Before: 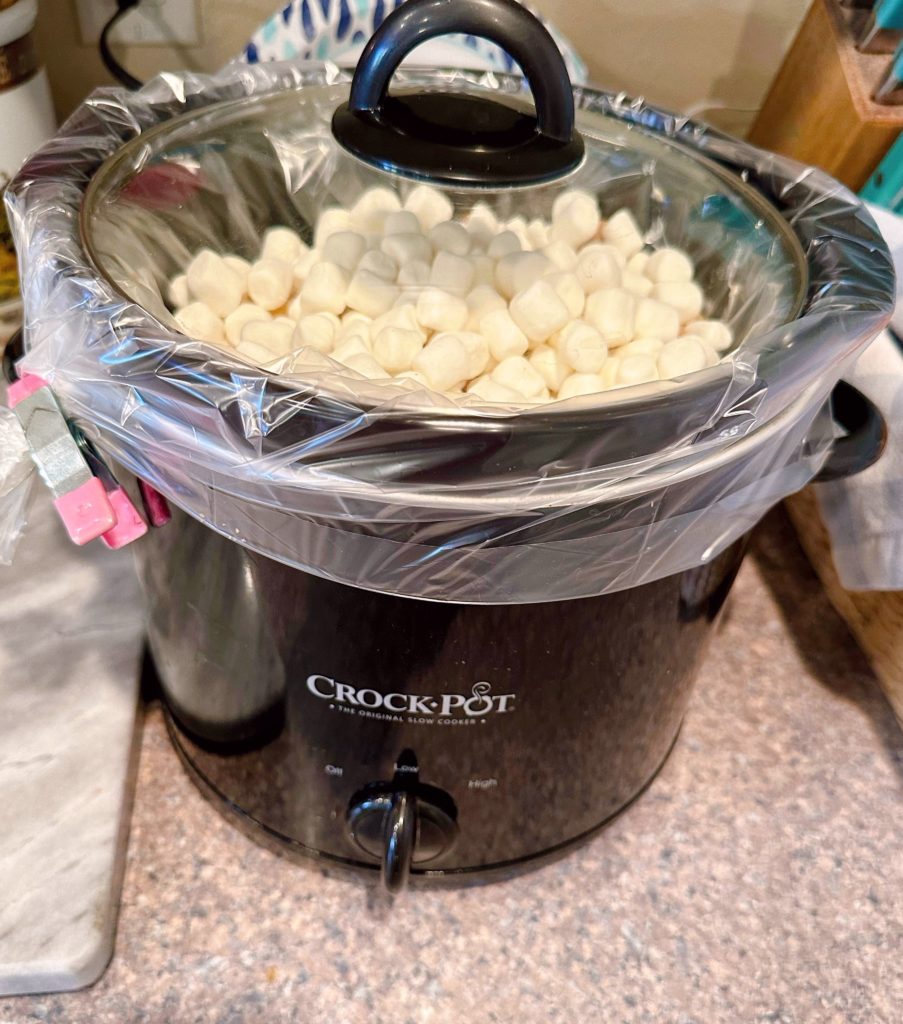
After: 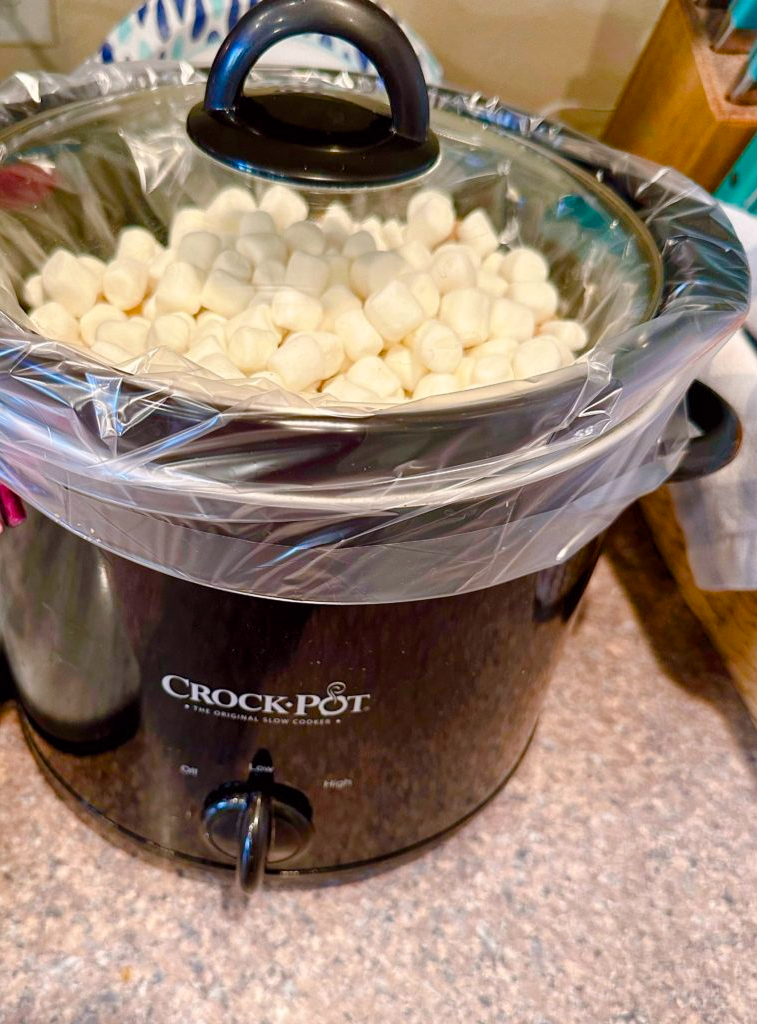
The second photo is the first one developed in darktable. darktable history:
crop: left 16.145%
color balance rgb: perceptual saturation grading › global saturation 35%, perceptual saturation grading › highlights -30%, perceptual saturation grading › shadows 35%, perceptual brilliance grading › global brilliance 3%, perceptual brilliance grading › highlights -3%, perceptual brilliance grading › shadows 3%
